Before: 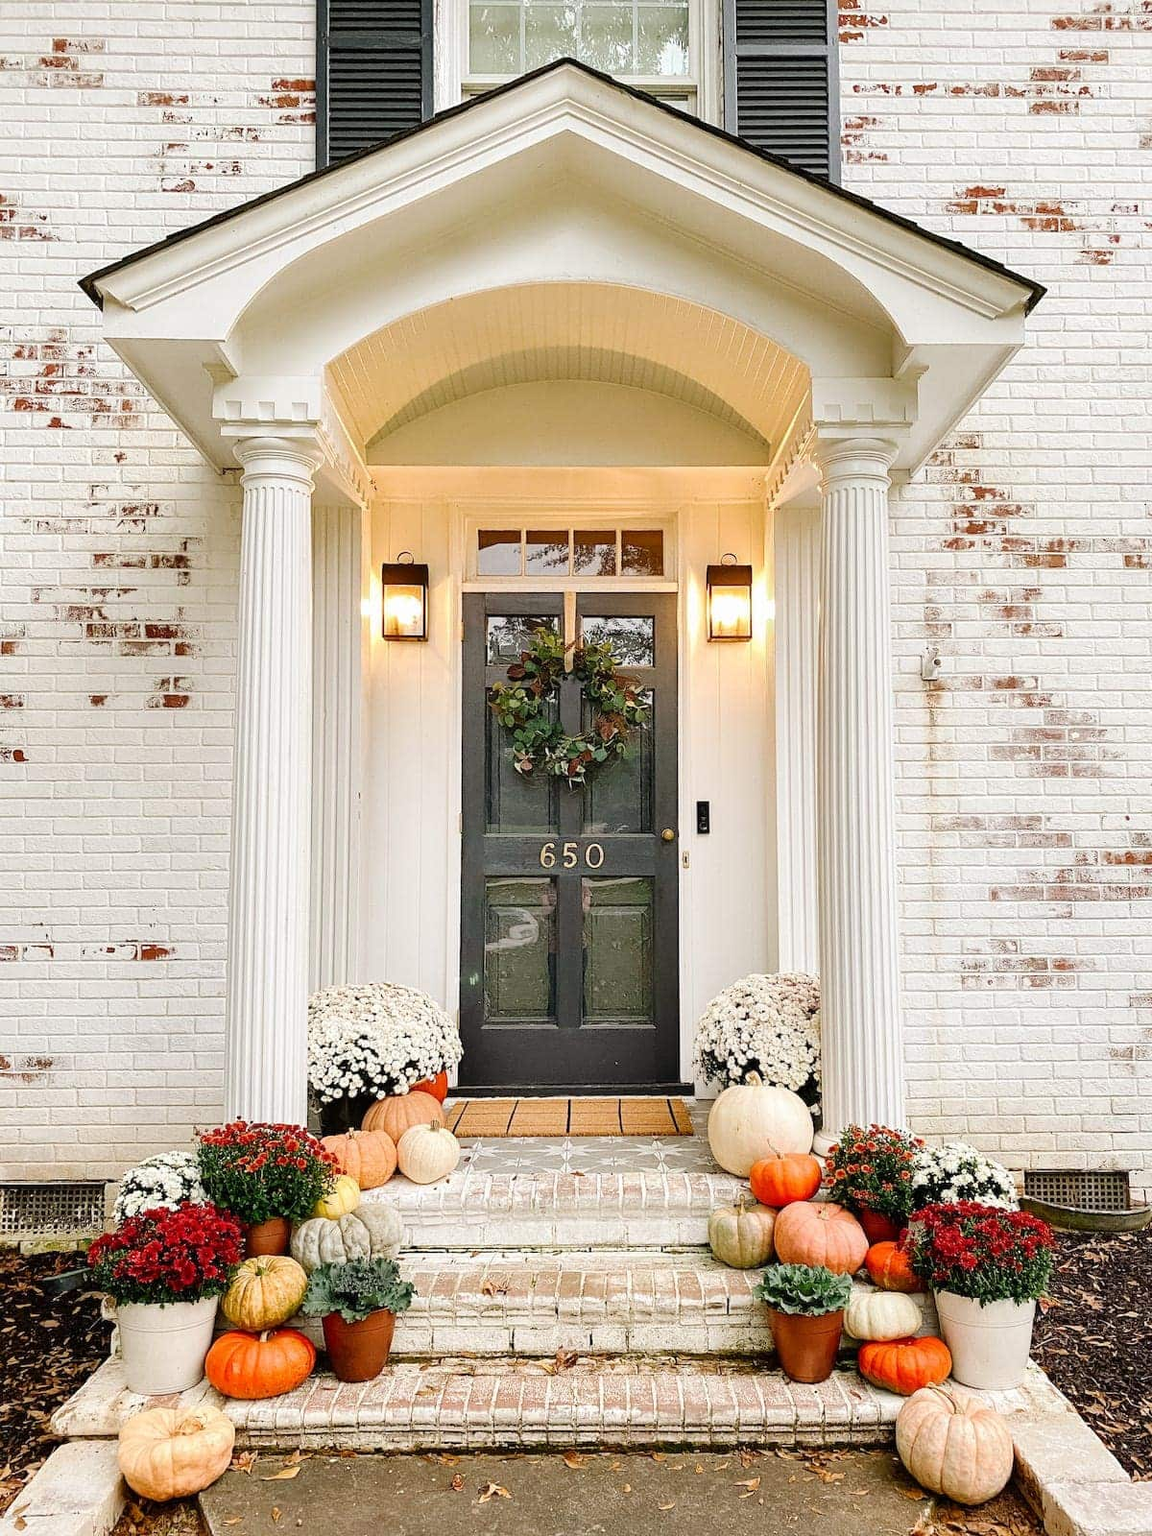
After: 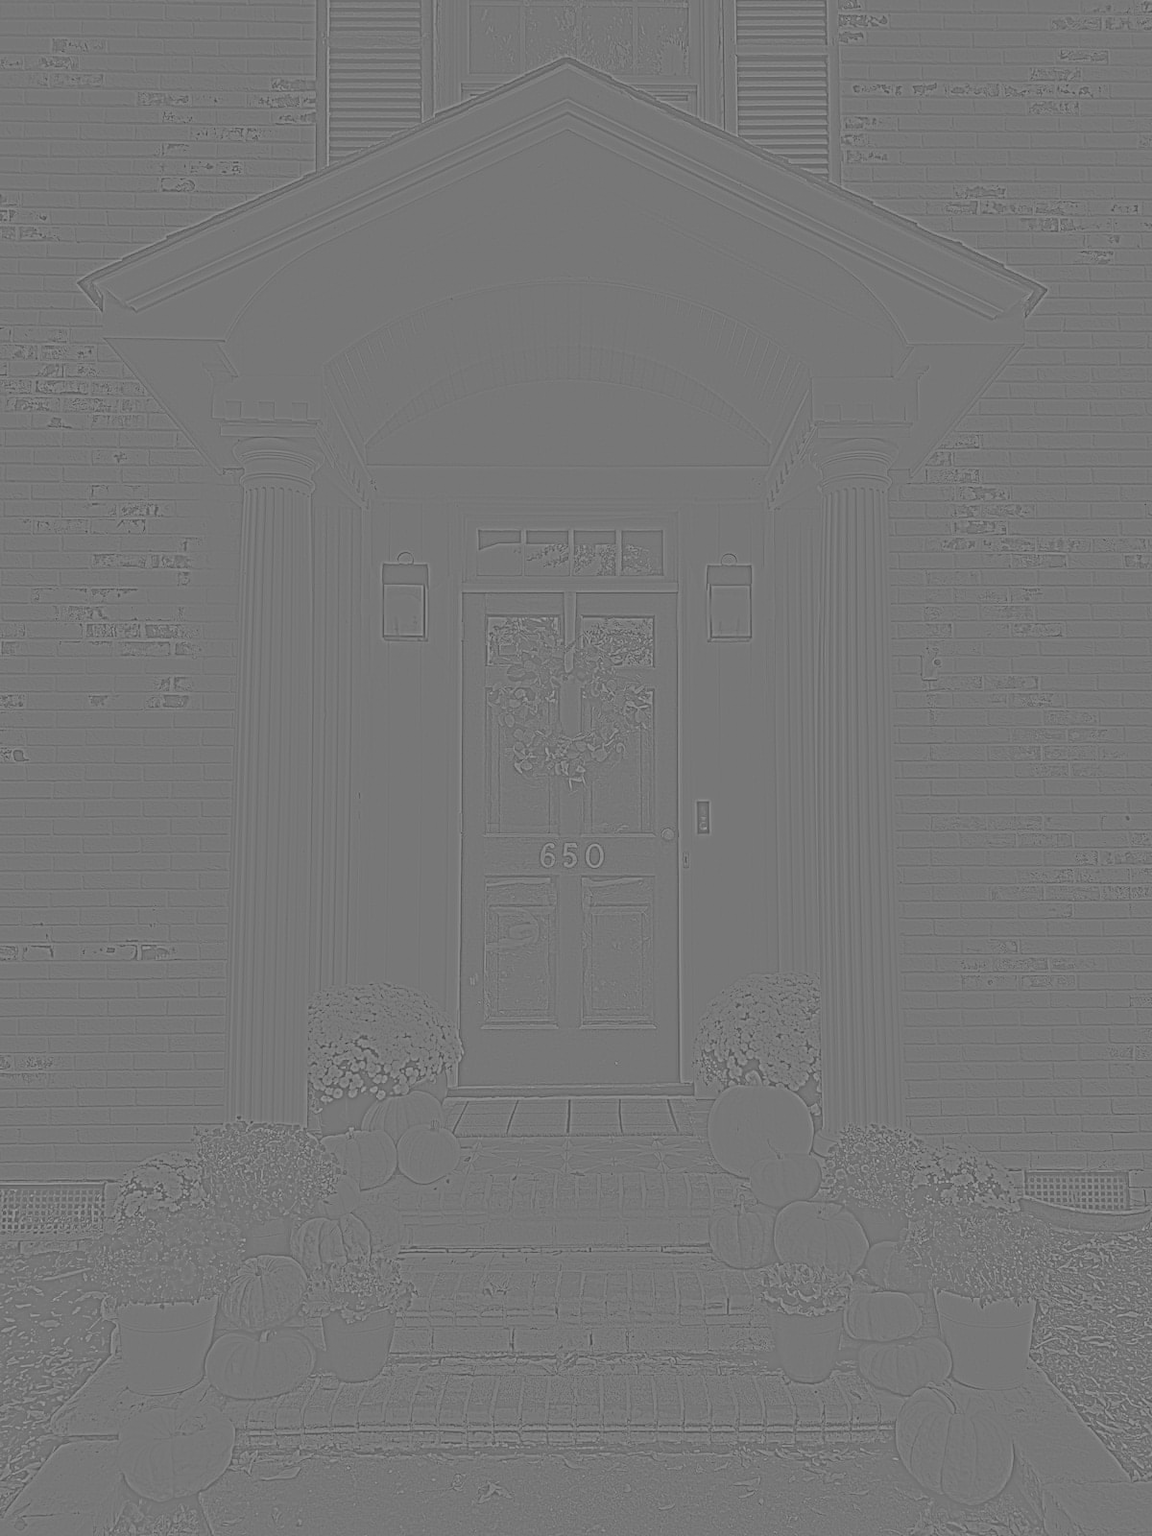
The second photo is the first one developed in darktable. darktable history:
highpass: sharpness 6%, contrast boost 7.63%
local contrast: highlights 48%, shadows 0%, detail 100%
